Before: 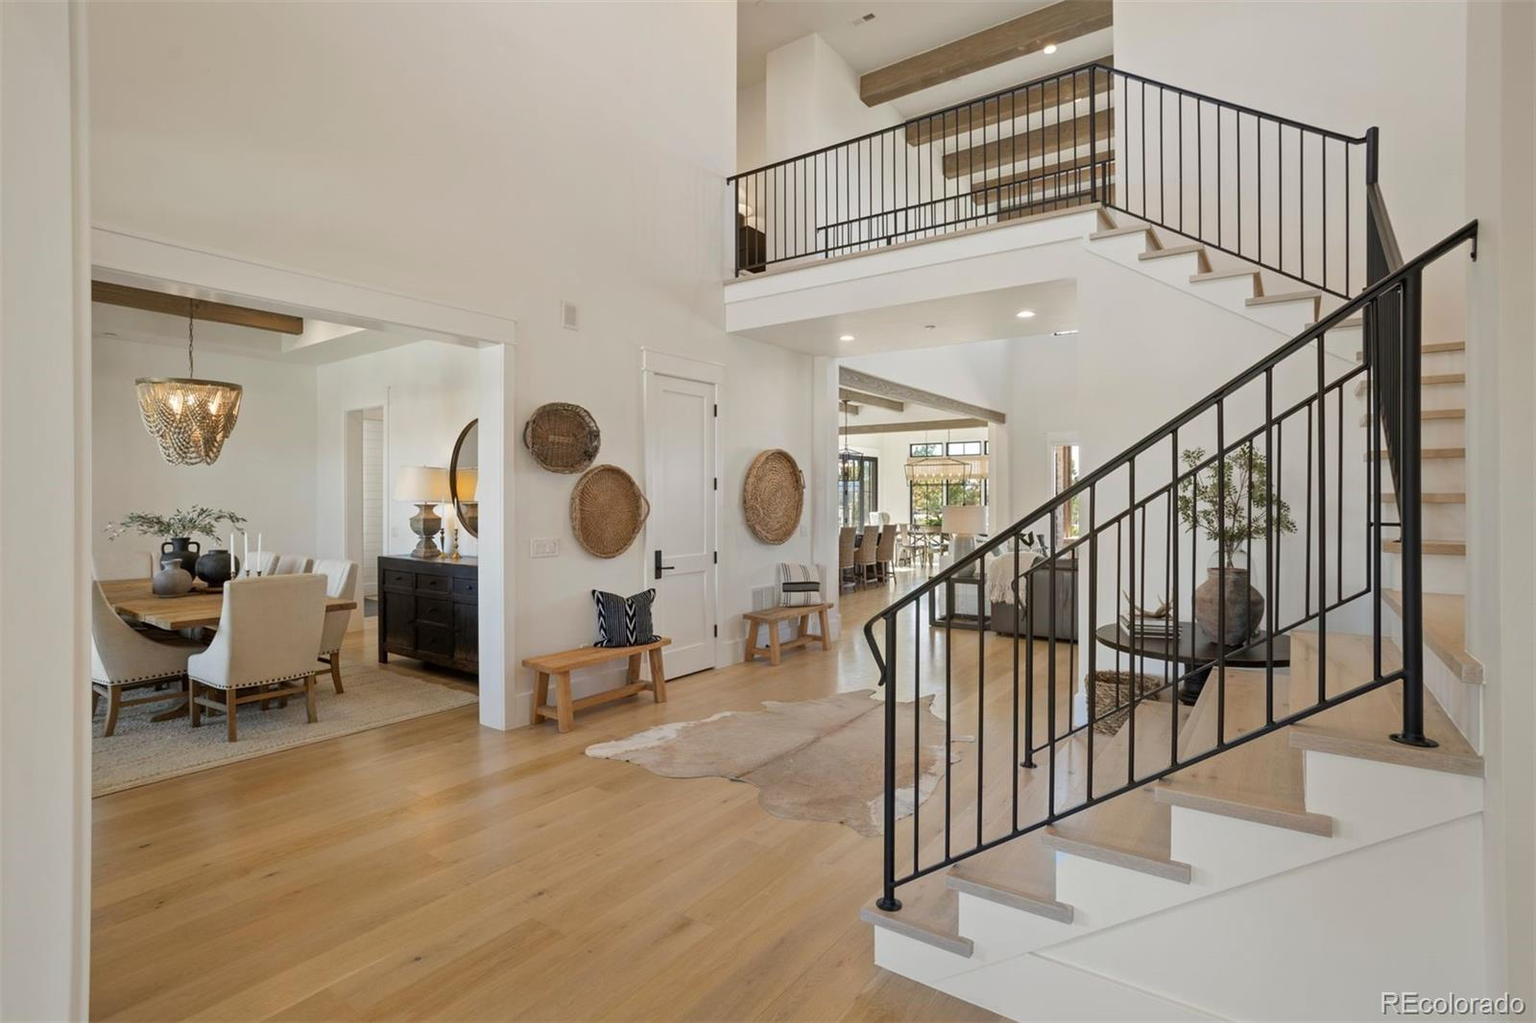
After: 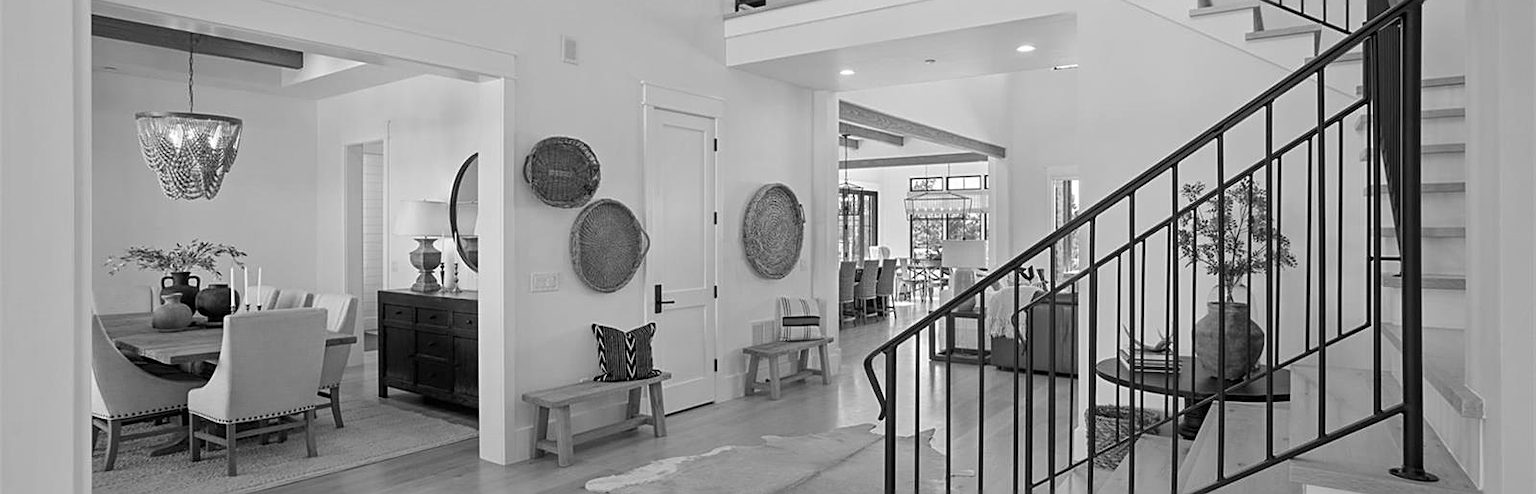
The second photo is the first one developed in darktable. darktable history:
sharpen: on, module defaults
monochrome: on, module defaults
crop and rotate: top 26.056%, bottom 25.543%
